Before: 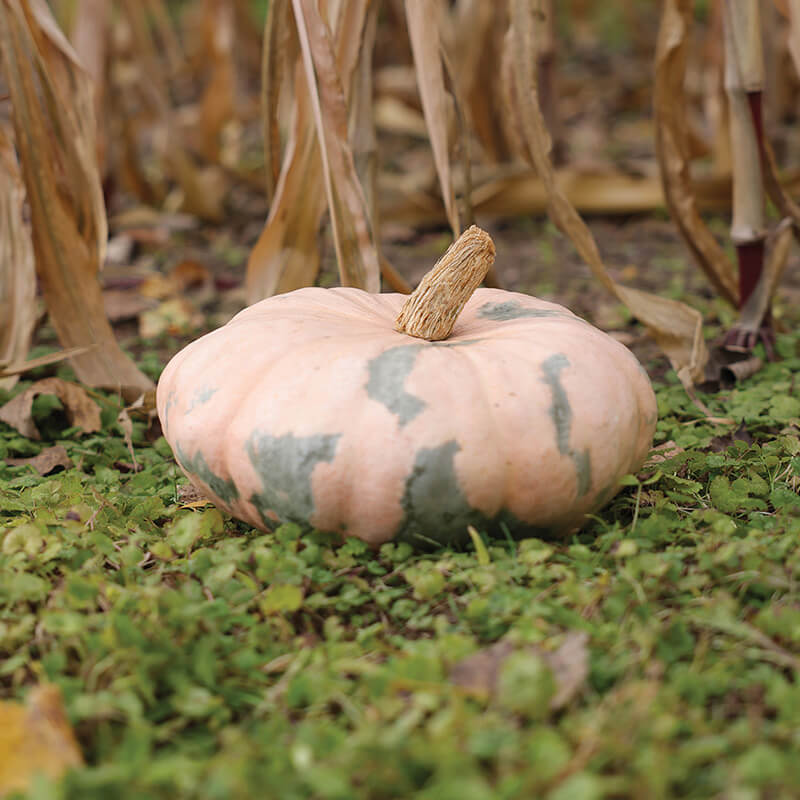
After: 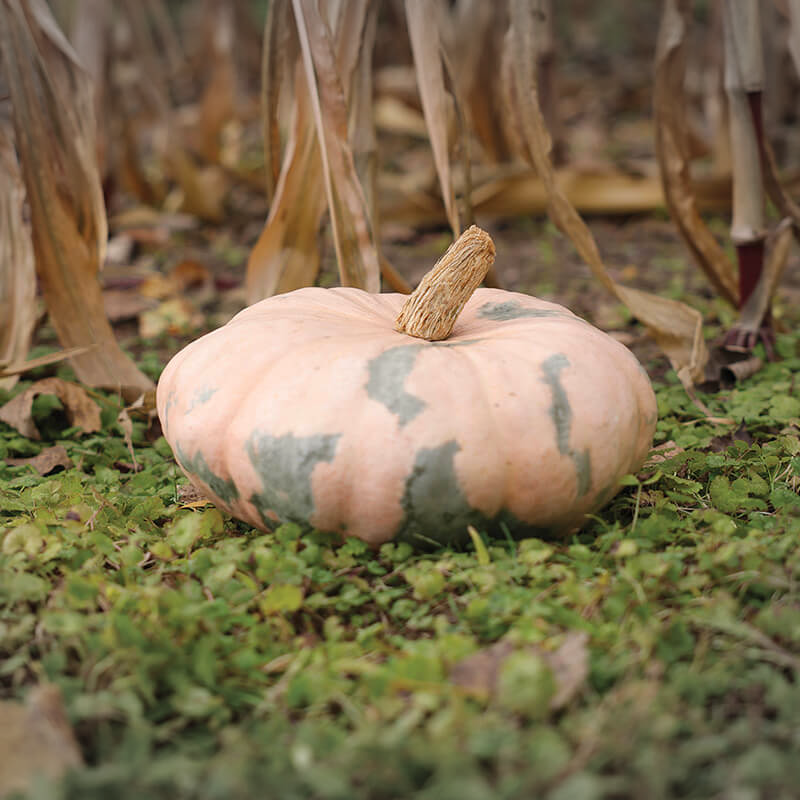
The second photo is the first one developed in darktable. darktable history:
vignetting: fall-off start 100%, brightness -0.282, width/height ratio 1.31
white balance: red 1.009, blue 0.985
